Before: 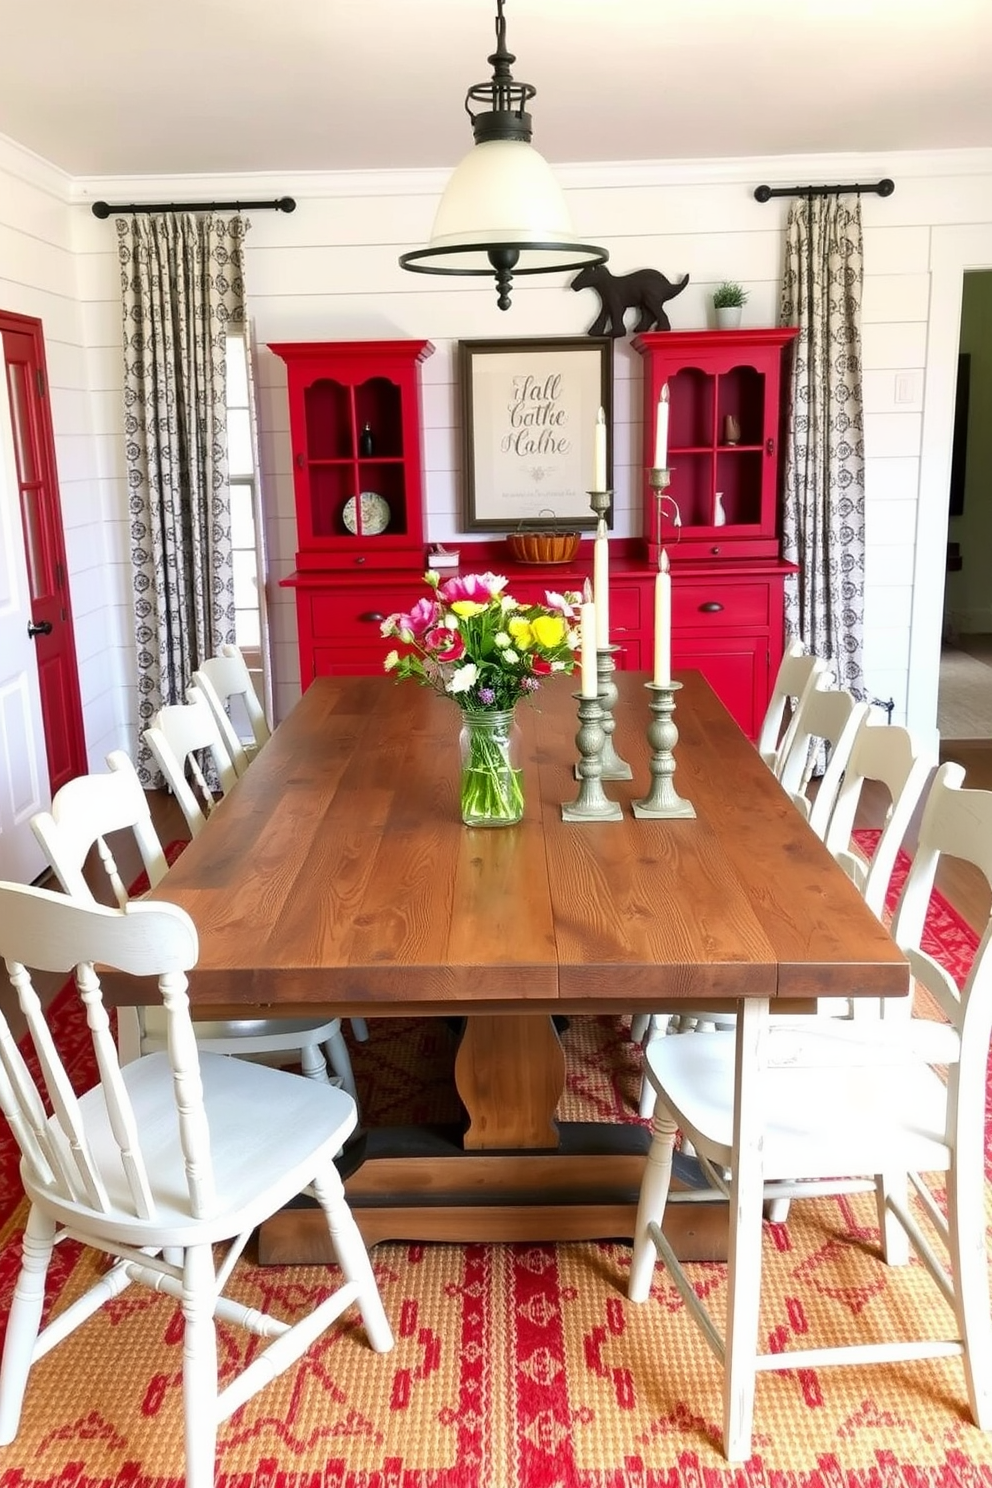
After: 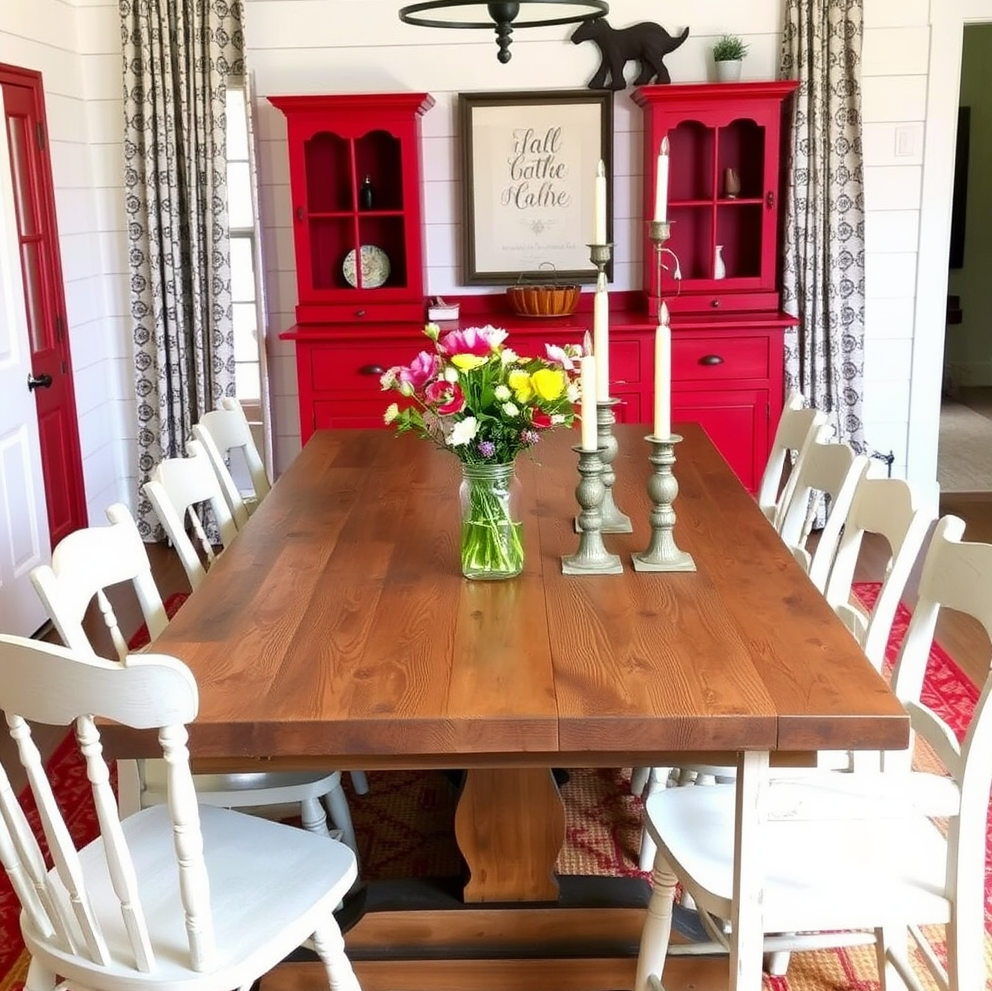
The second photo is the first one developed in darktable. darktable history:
crop: top 16.622%, bottom 16.738%
